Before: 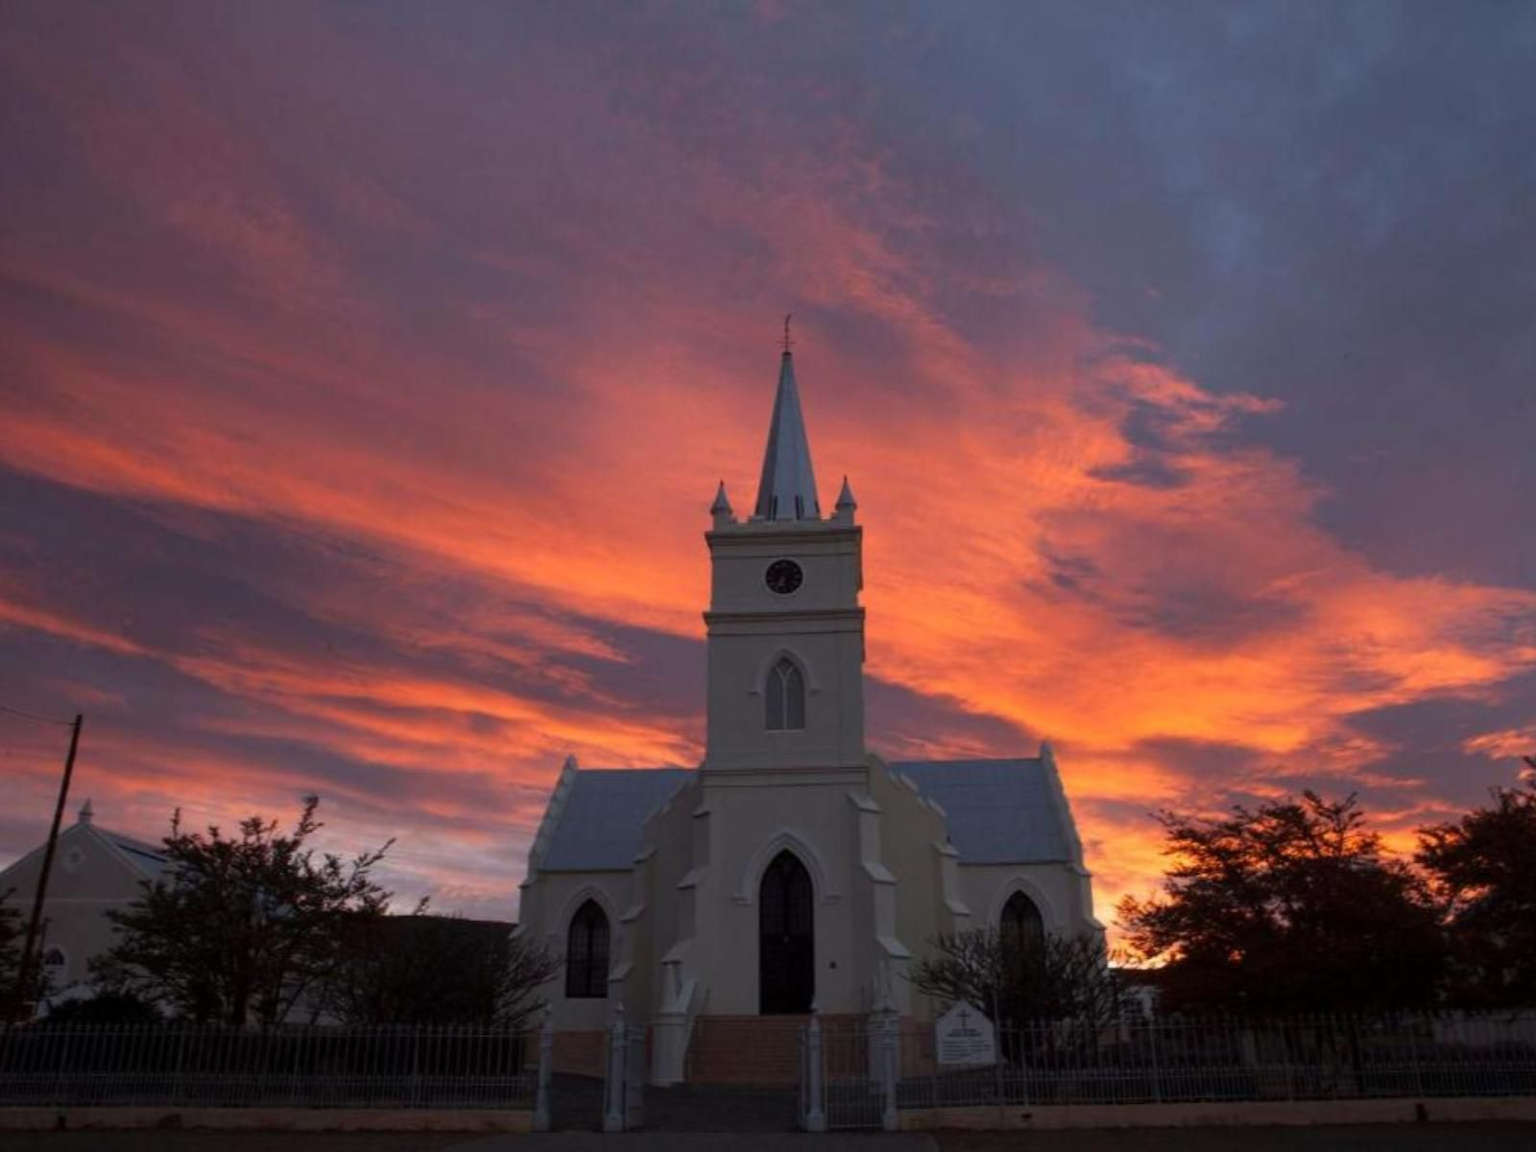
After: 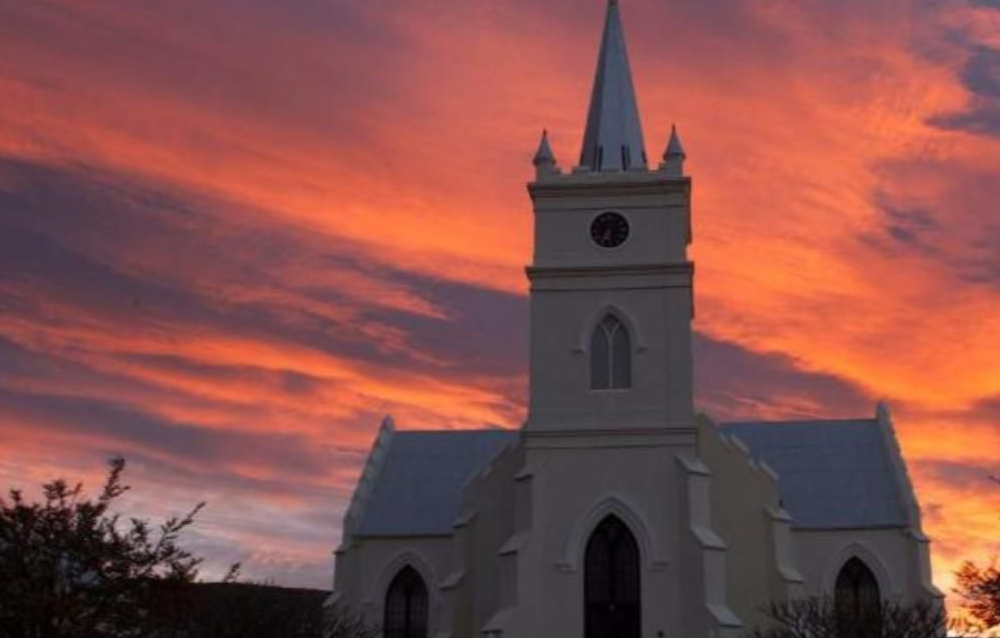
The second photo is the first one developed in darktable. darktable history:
crop: left 12.983%, top 30.993%, right 24.479%, bottom 15.814%
